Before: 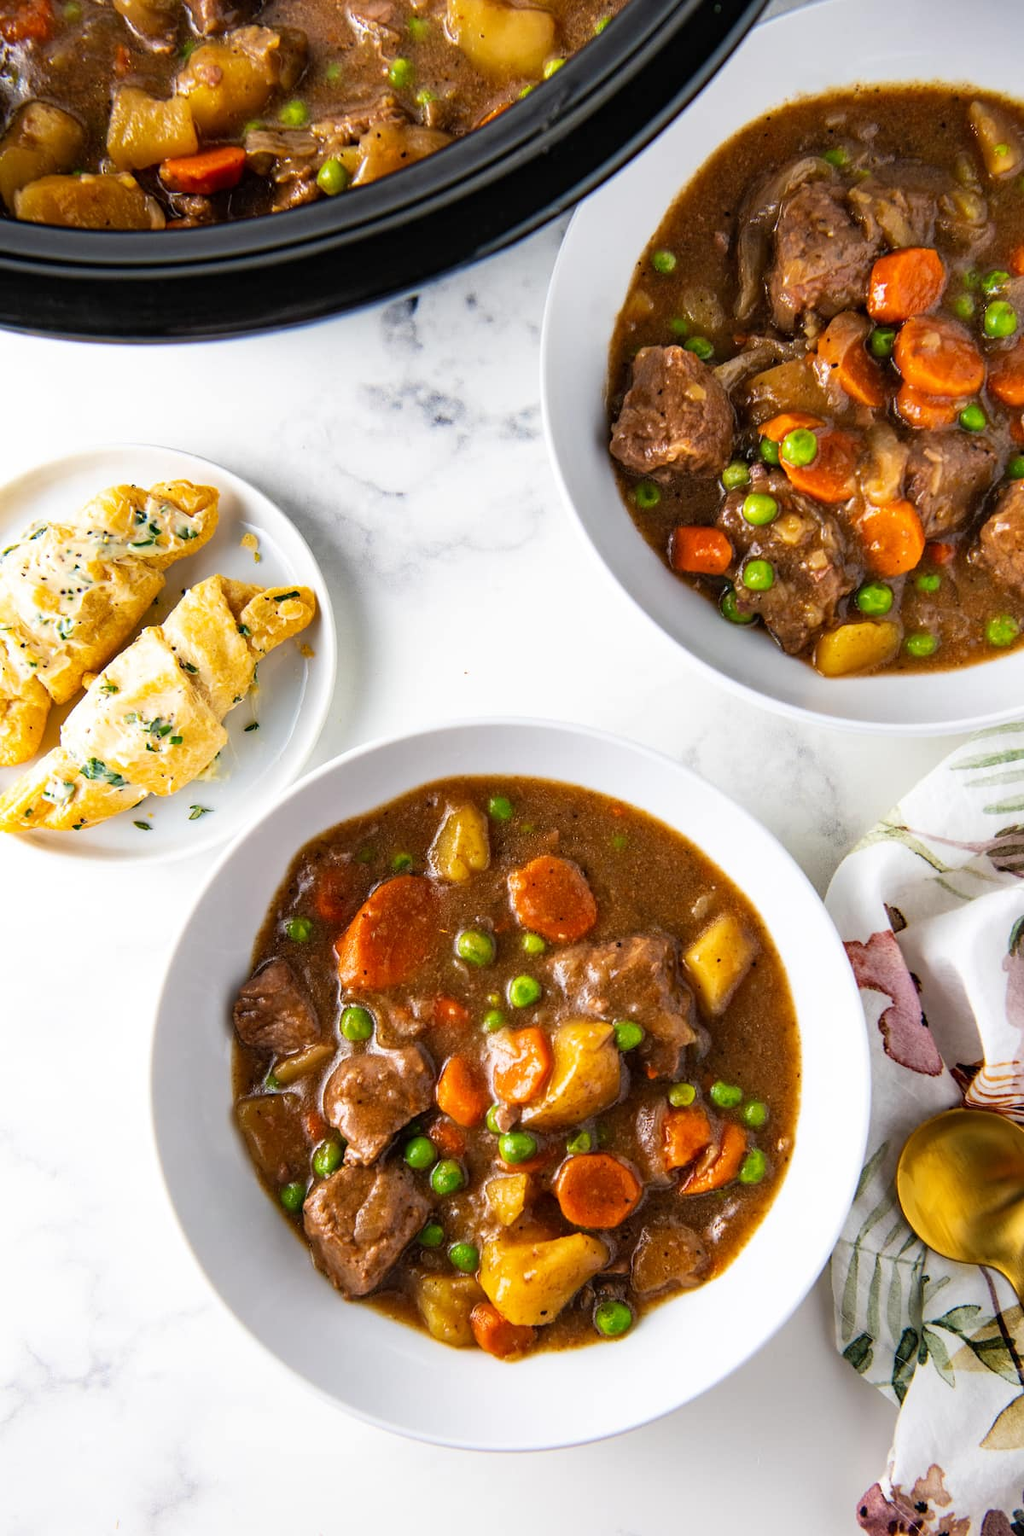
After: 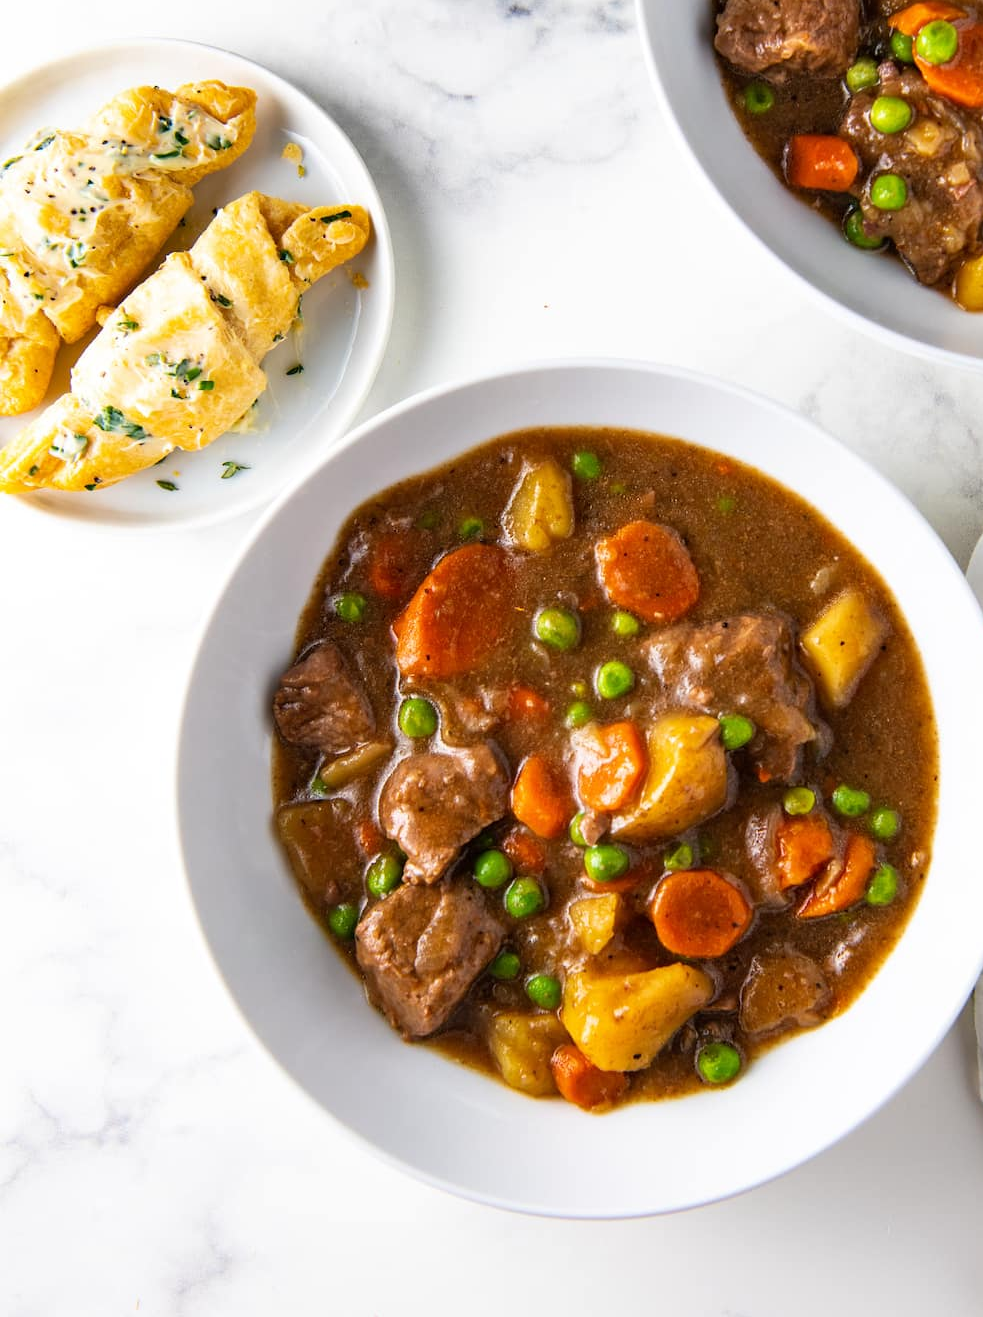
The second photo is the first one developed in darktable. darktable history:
crop: top 26.788%, right 18.016%
